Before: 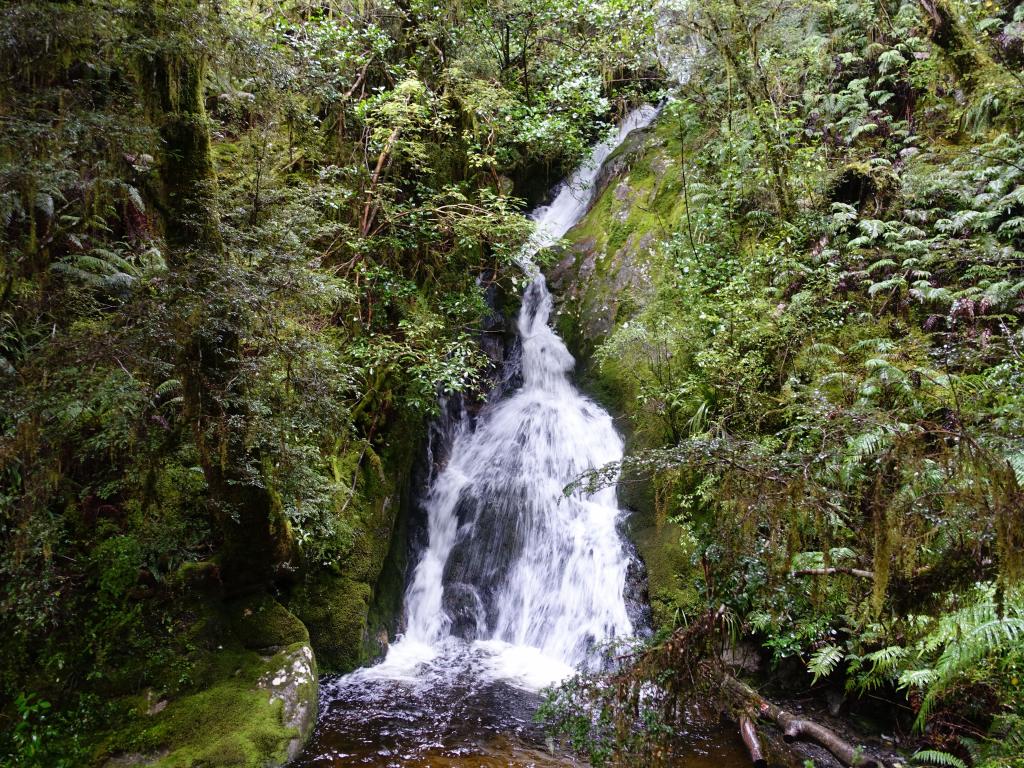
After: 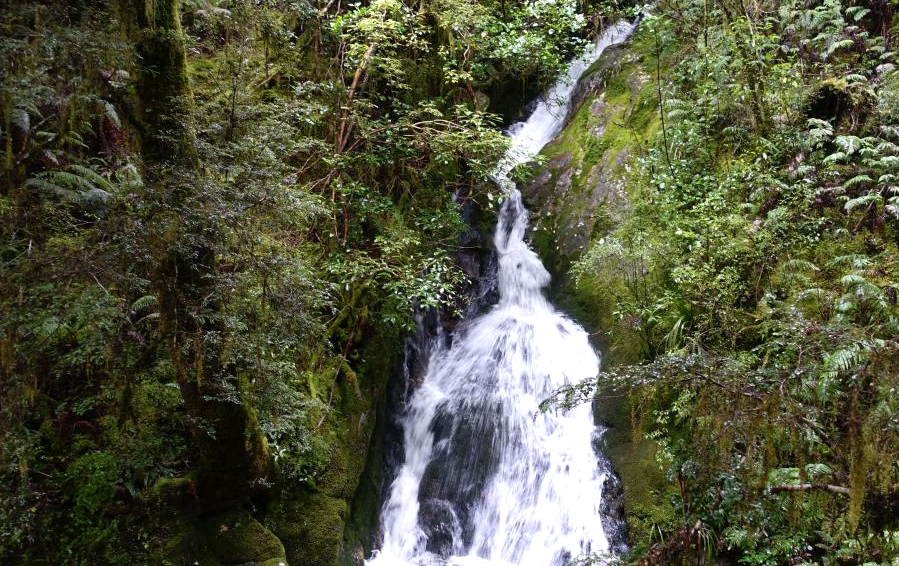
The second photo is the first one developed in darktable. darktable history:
tone equalizer: -8 EV -0.001 EV, -7 EV 0.001 EV, -6 EV -0.002 EV, -5 EV -0.011 EV, -4 EV -0.072 EV, -3 EV -0.209 EV, -2 EV -0.272 EV, -1 EV 0.079 EV, +0 EV 0.321 EV
crop and rotate: left 2.347%, top 11.038%, right 9.787%, bottom 15.182%
